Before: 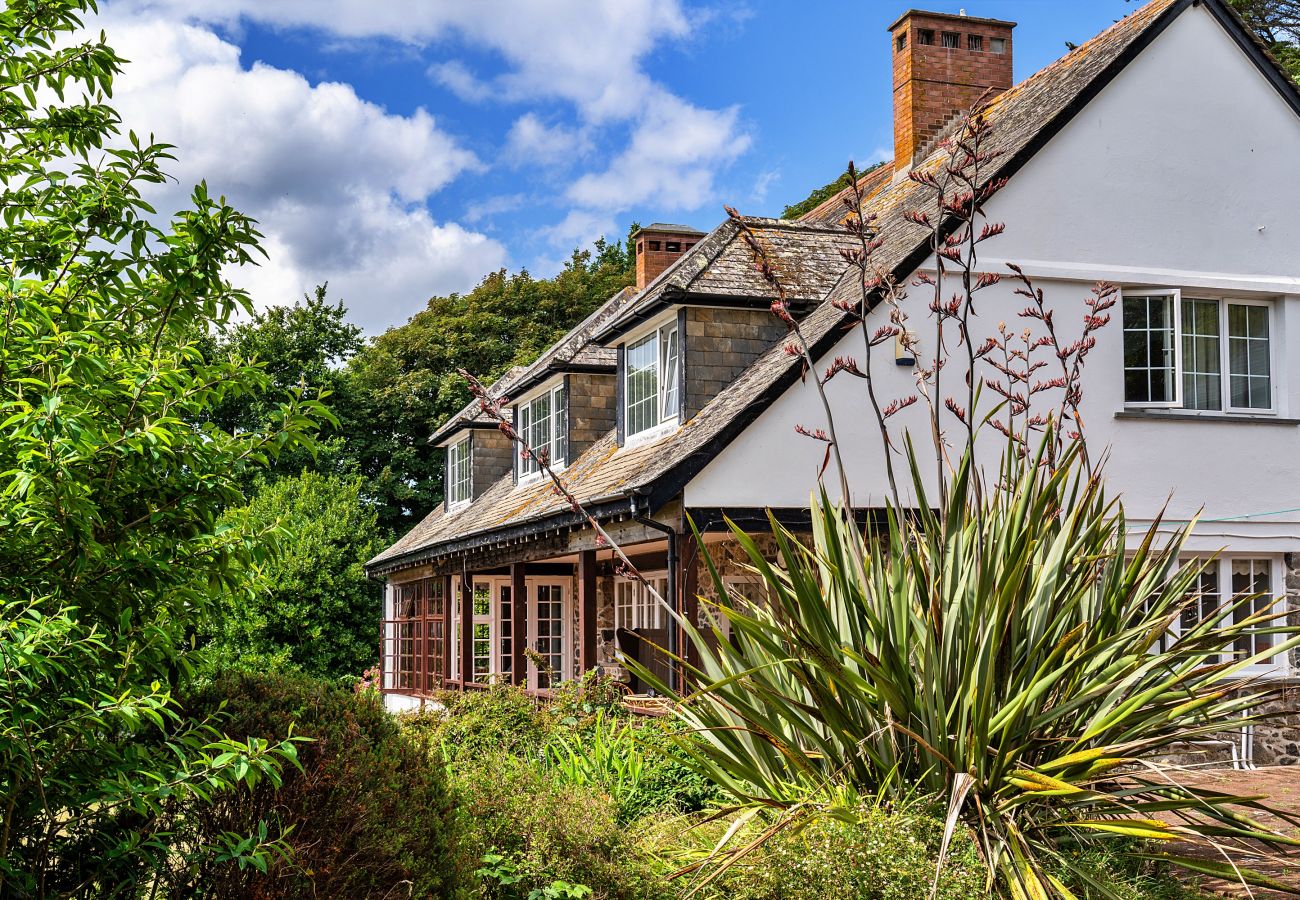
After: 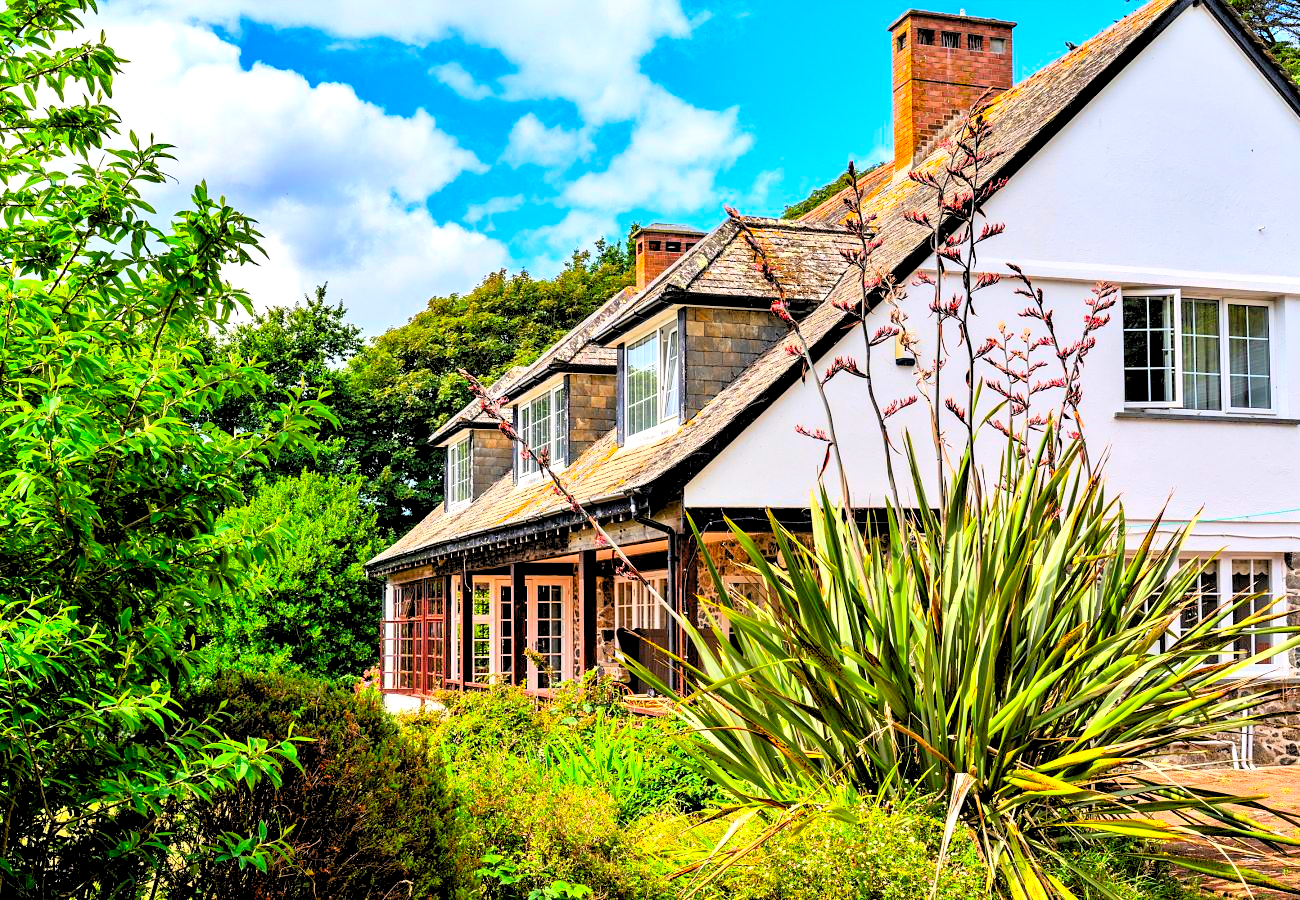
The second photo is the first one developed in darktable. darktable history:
contrast brightness saturation: contrast 0.2, brightness 0.2, saturation 0.8
exposure: exposure 0.2 EV, compensate highlight preservation false
rgb levels: levels [[0.013, 0.434, 0.89], [0, 0.5, 1], [0, 0.5, 1]]
